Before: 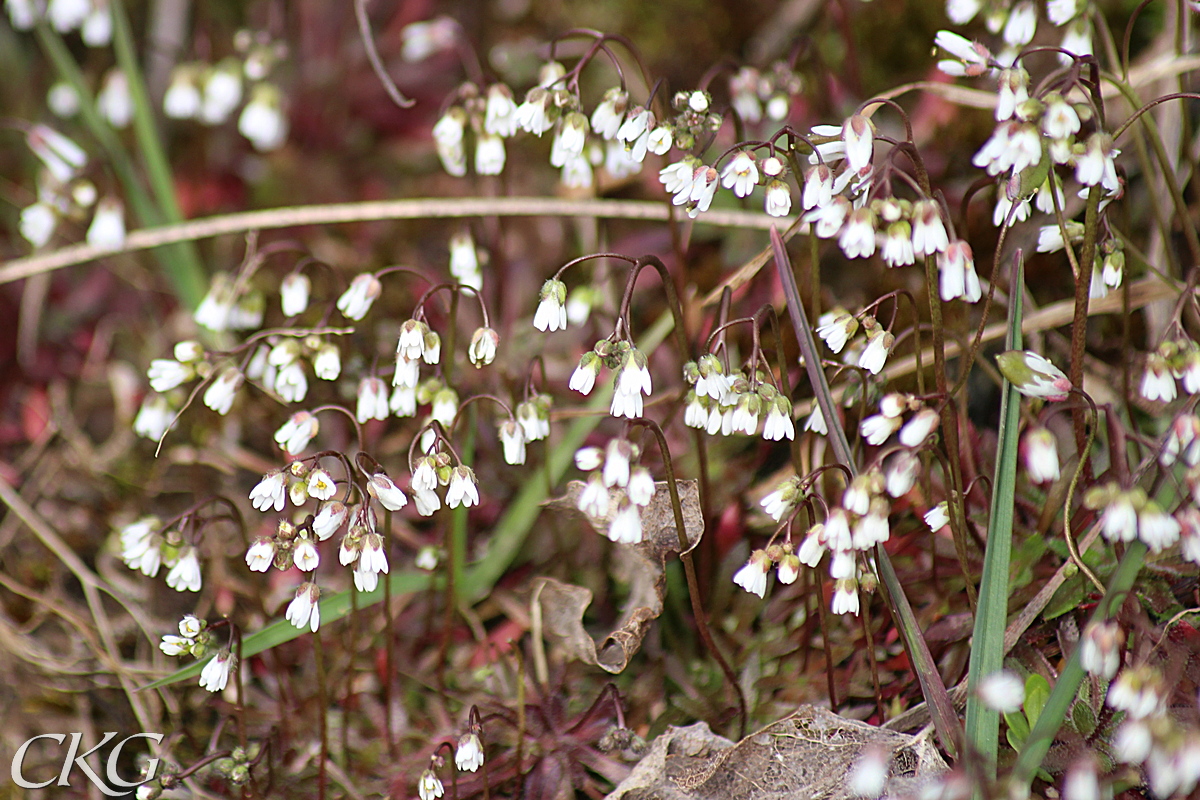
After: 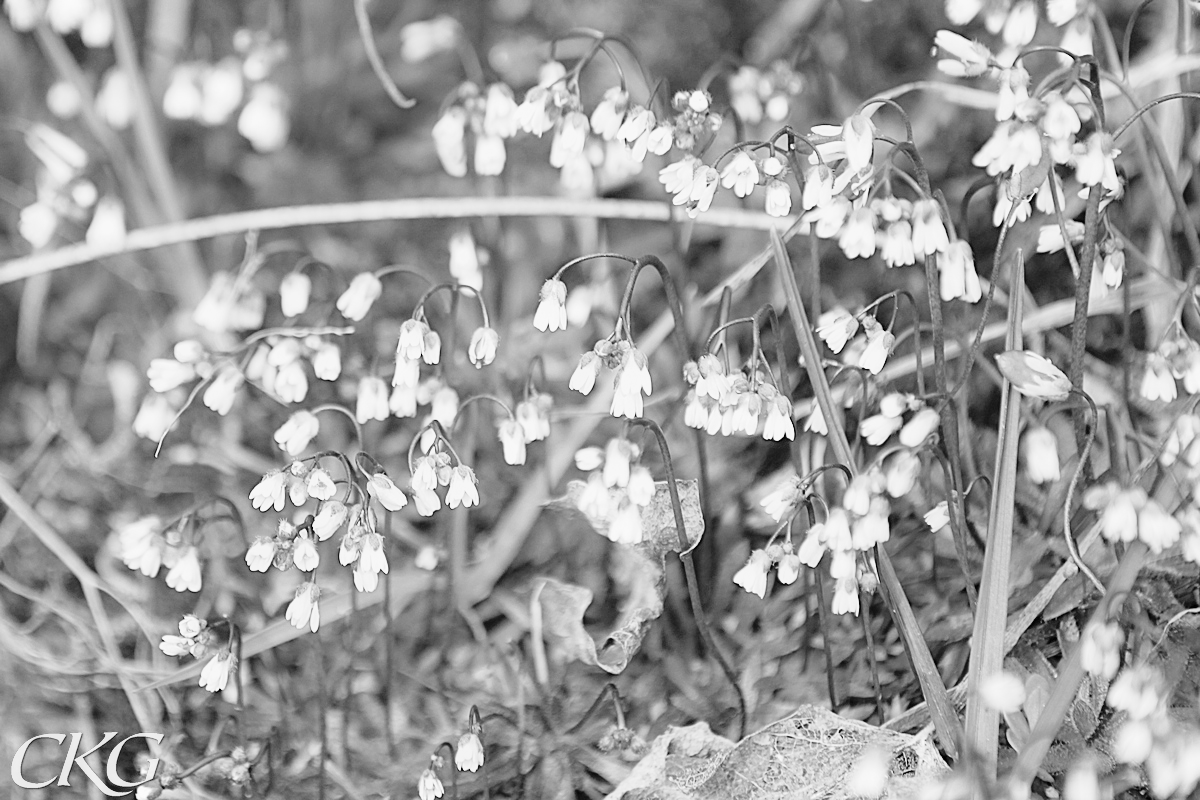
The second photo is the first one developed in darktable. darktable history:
tone equalizer: on, module defaults
tone curve: curves: ch0 [(0, 0) (0.169, 0.367) (0.635, 0.859) (1, 1)], color space Lab, independent channels, preserve colors none
monochrome: a -11.7, b 1.62, size 0.5, highlights 0.38
